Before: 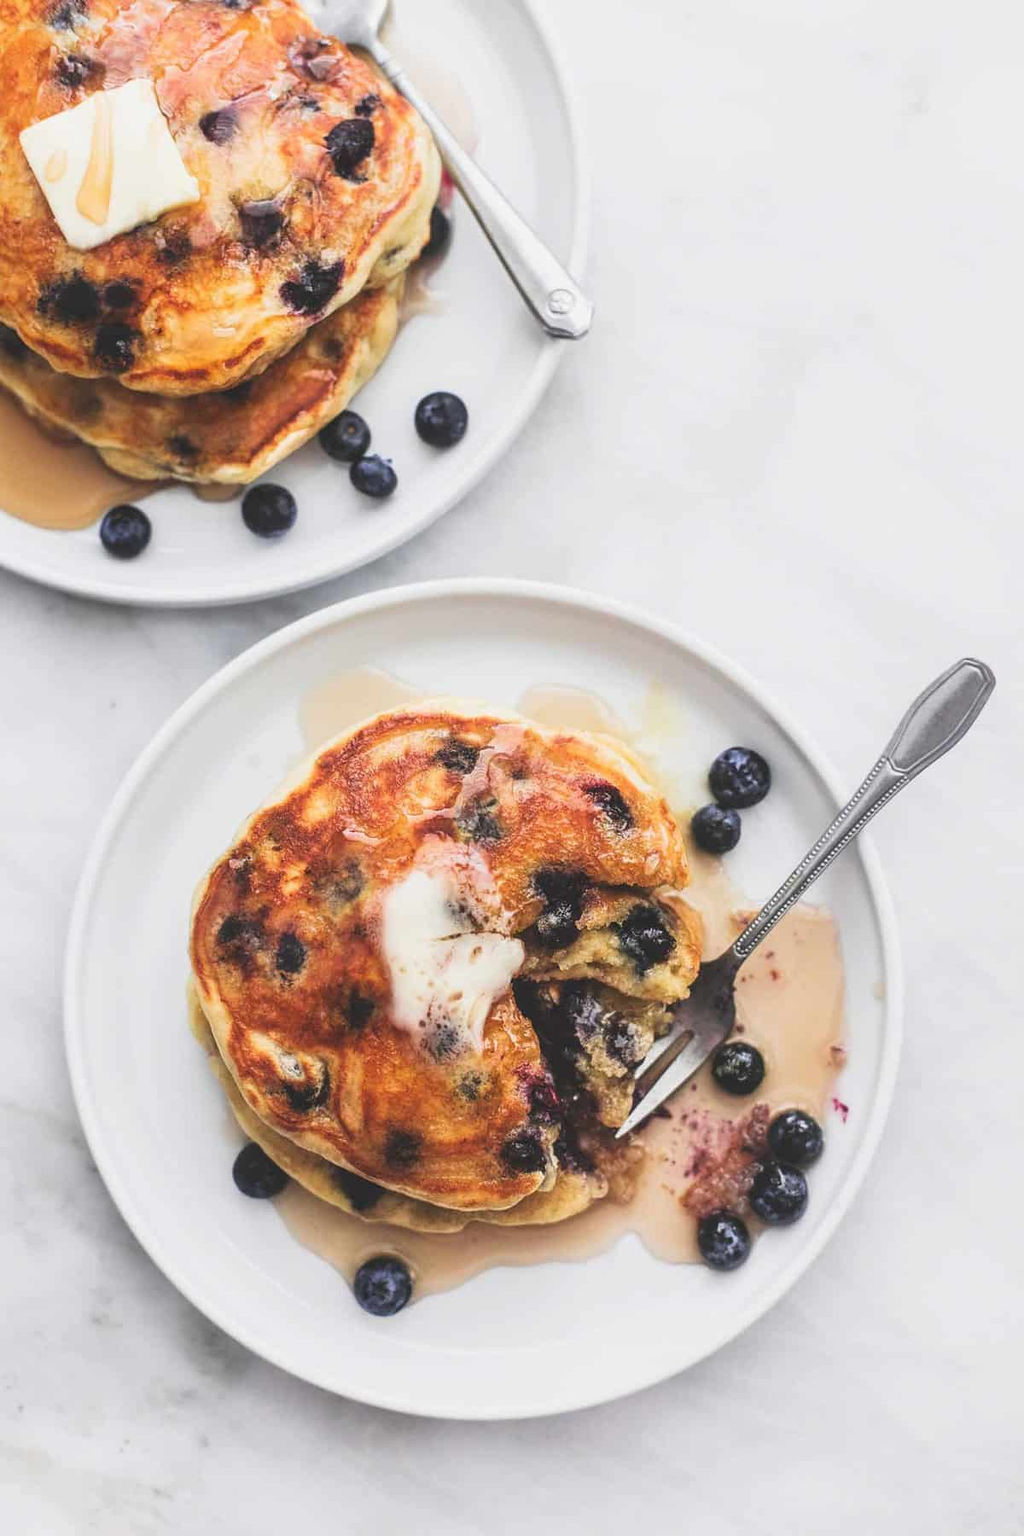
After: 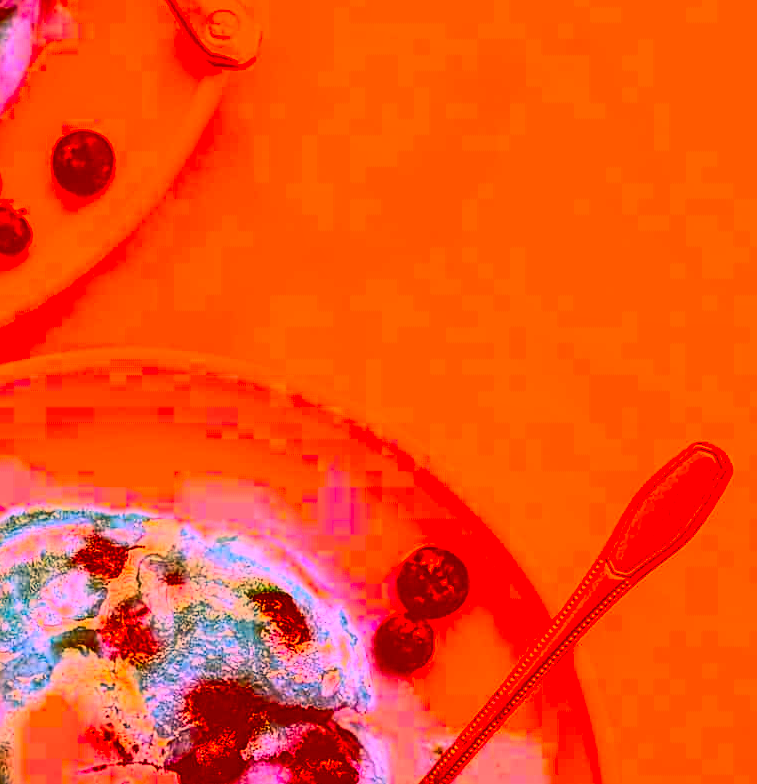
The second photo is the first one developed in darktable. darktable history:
sharpen: on, module defaults
contrast brightness saturation: contrast 0.292
crop: left 36.197%, top 18.283%, right 0.668%, bottom 38.141%
color correction: highlights a* -39.6, highlights b* -39.5, shadows a* -39.9, shadows b* -39.54, saturation -2.98
local contrast: highlights 61%, shadows 112%, detail 107%, midtone range 0.528
